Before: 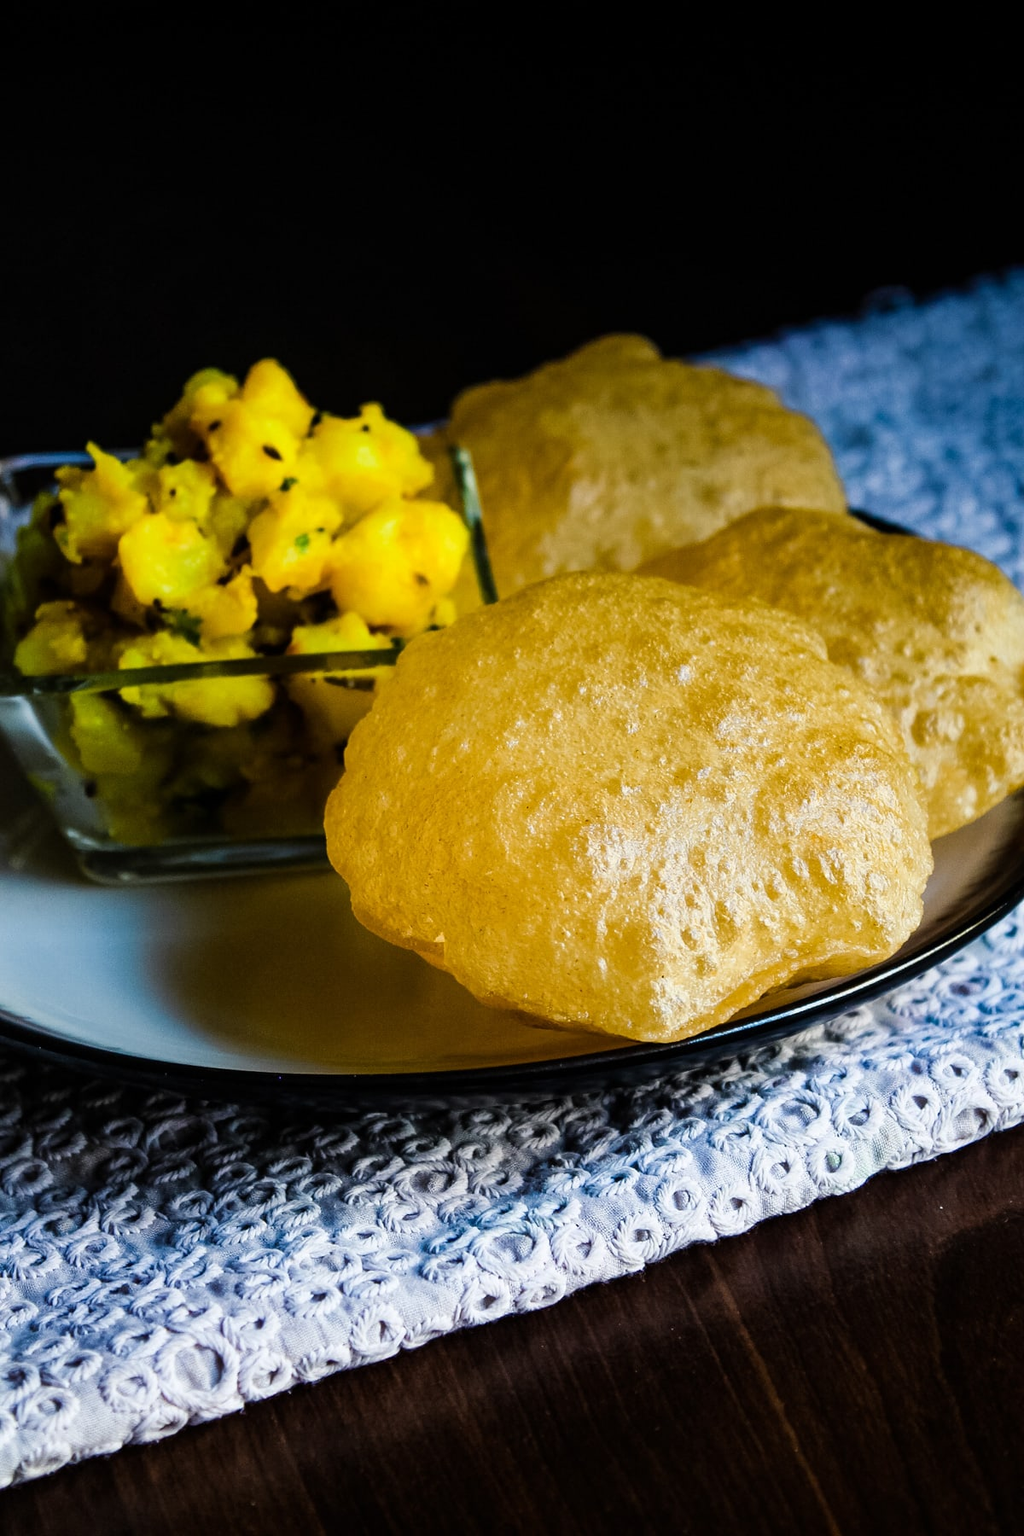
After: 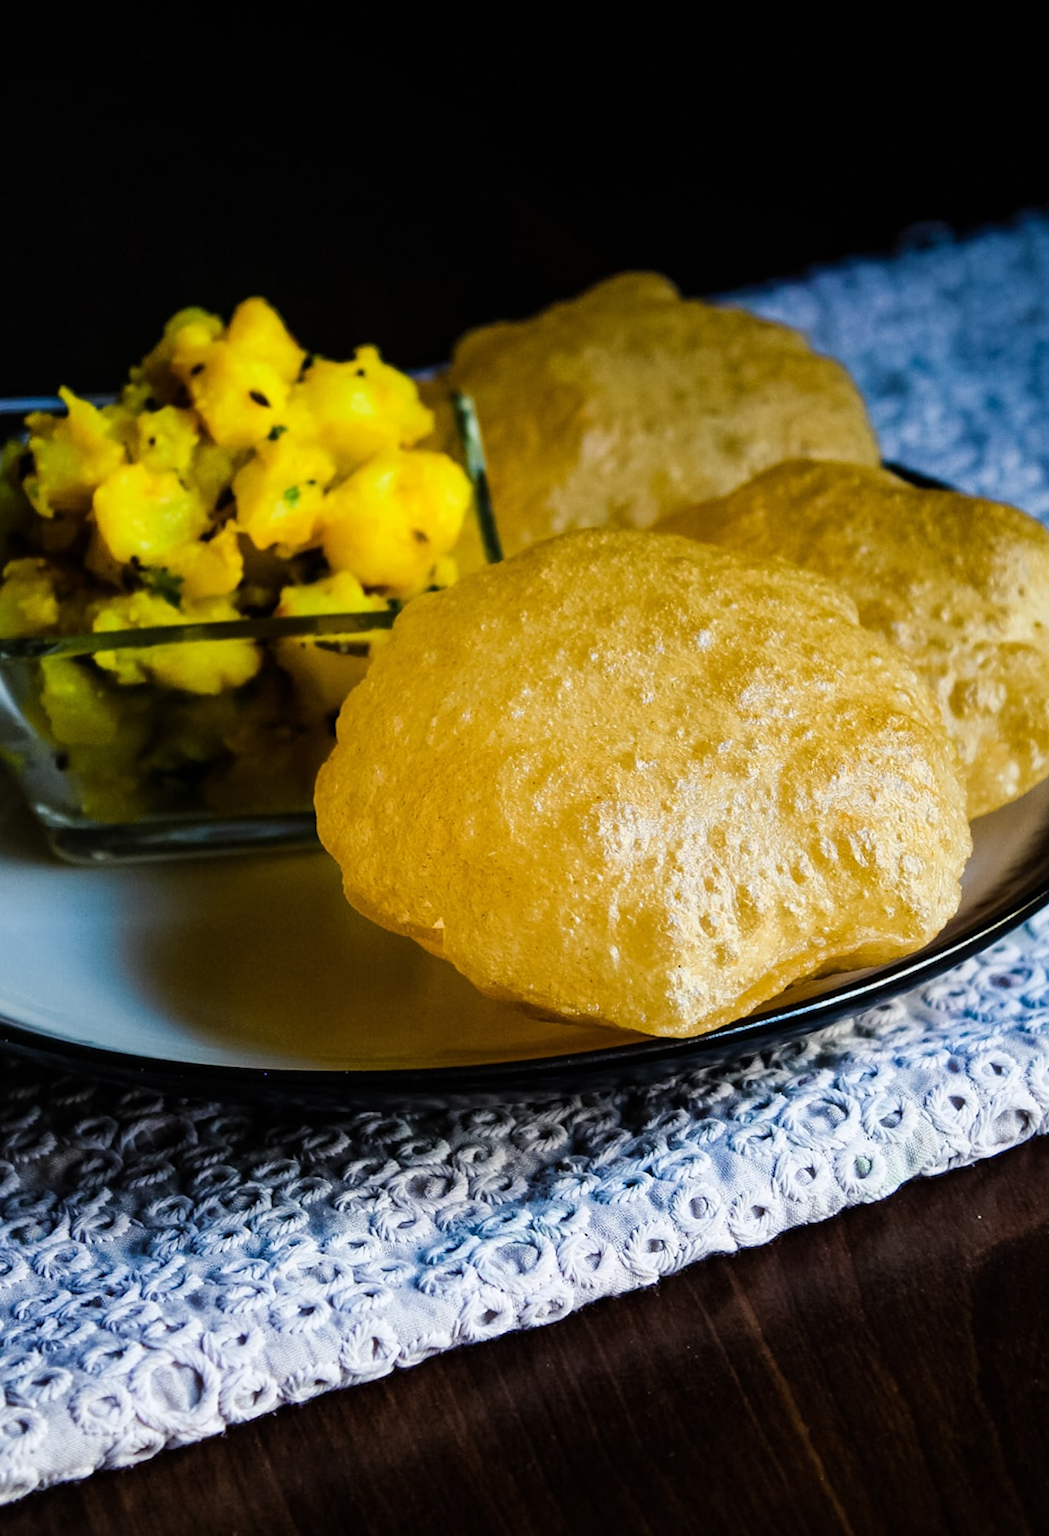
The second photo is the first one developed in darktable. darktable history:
rotate and perspective: rotation -1.75°, automatic cropping off
crop and rotate: angle -1.96°, left 3.097%, top 4.154%, right 1.586%, bottom 0.529%
